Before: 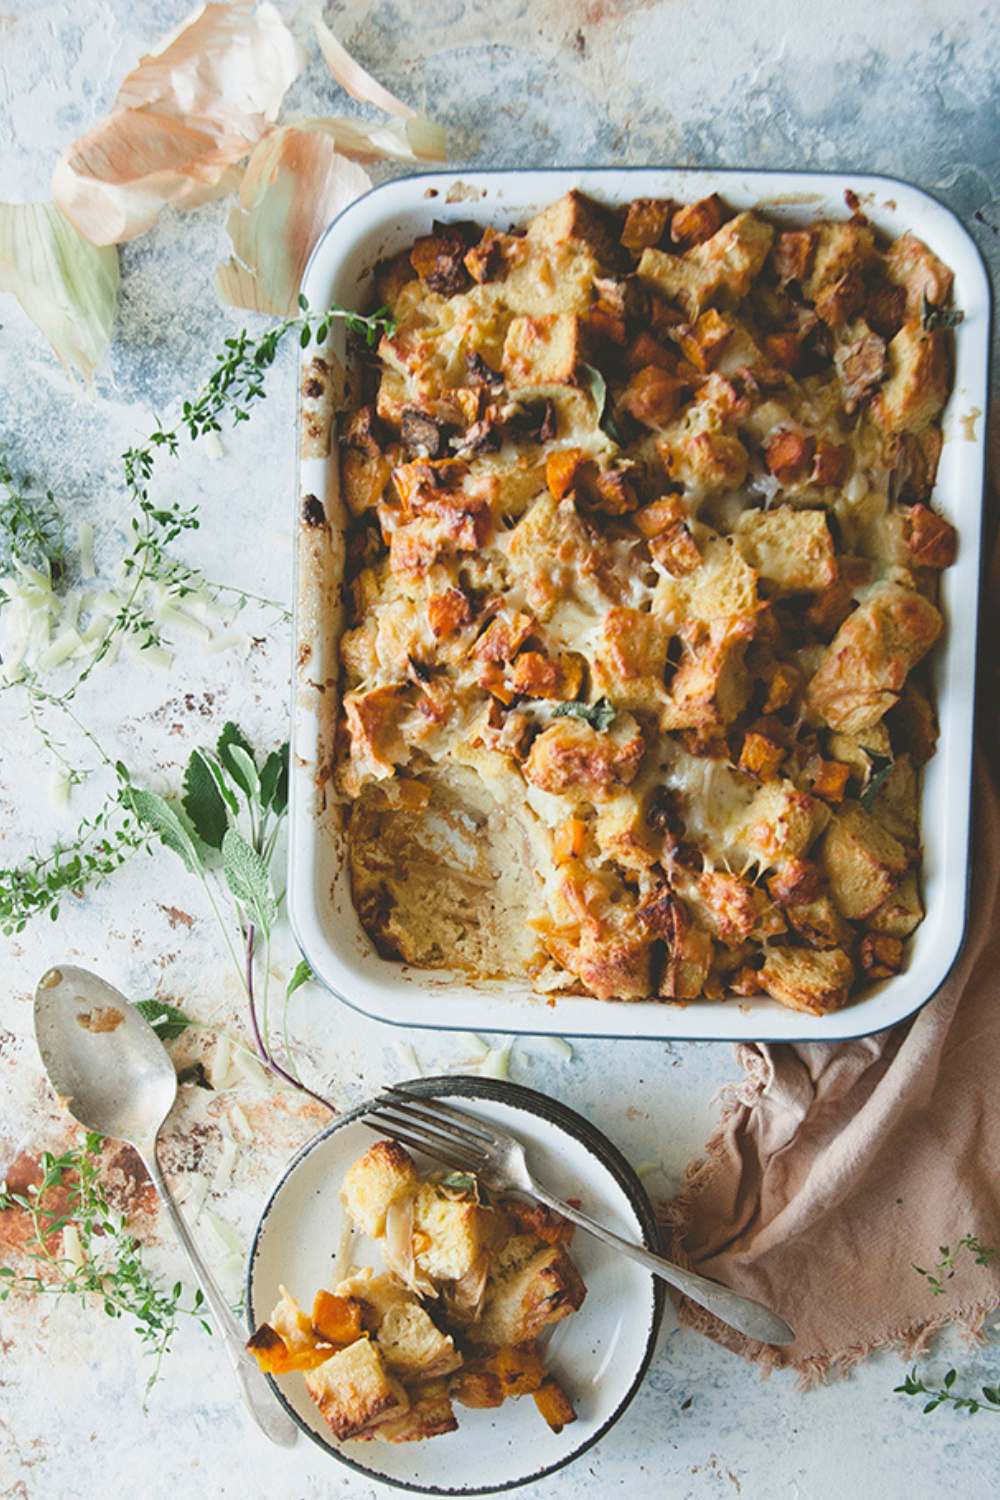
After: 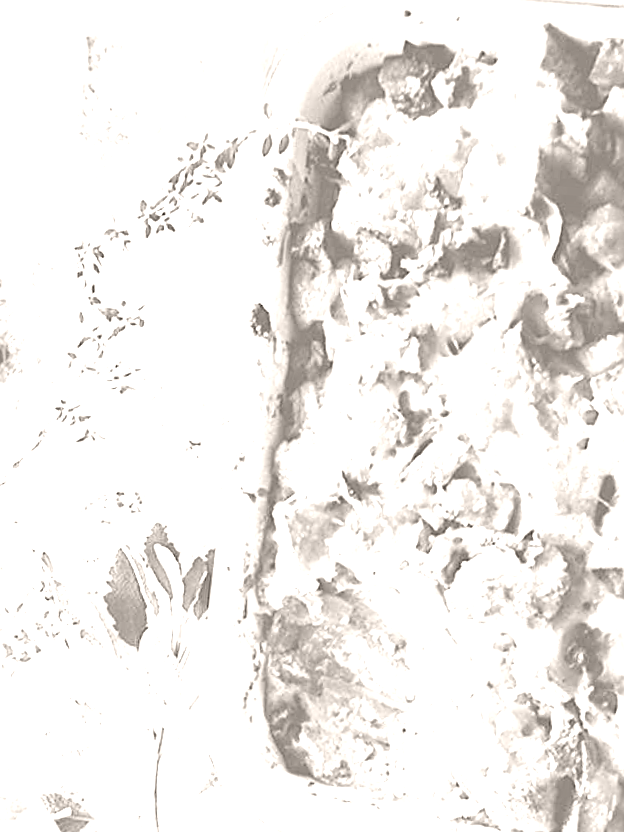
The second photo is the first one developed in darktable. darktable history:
crop and rotate: angle -4.99°, left 2.122%, top 6.945%, right 27.566%, bottom 30.519%
exposure: exposure 1 EV, compensate highlight preservation false
colorize: hue 34.49°, saturation 35.33%, source mix 100%, lightness 55%, version 1
sharpen: on, module defaults
